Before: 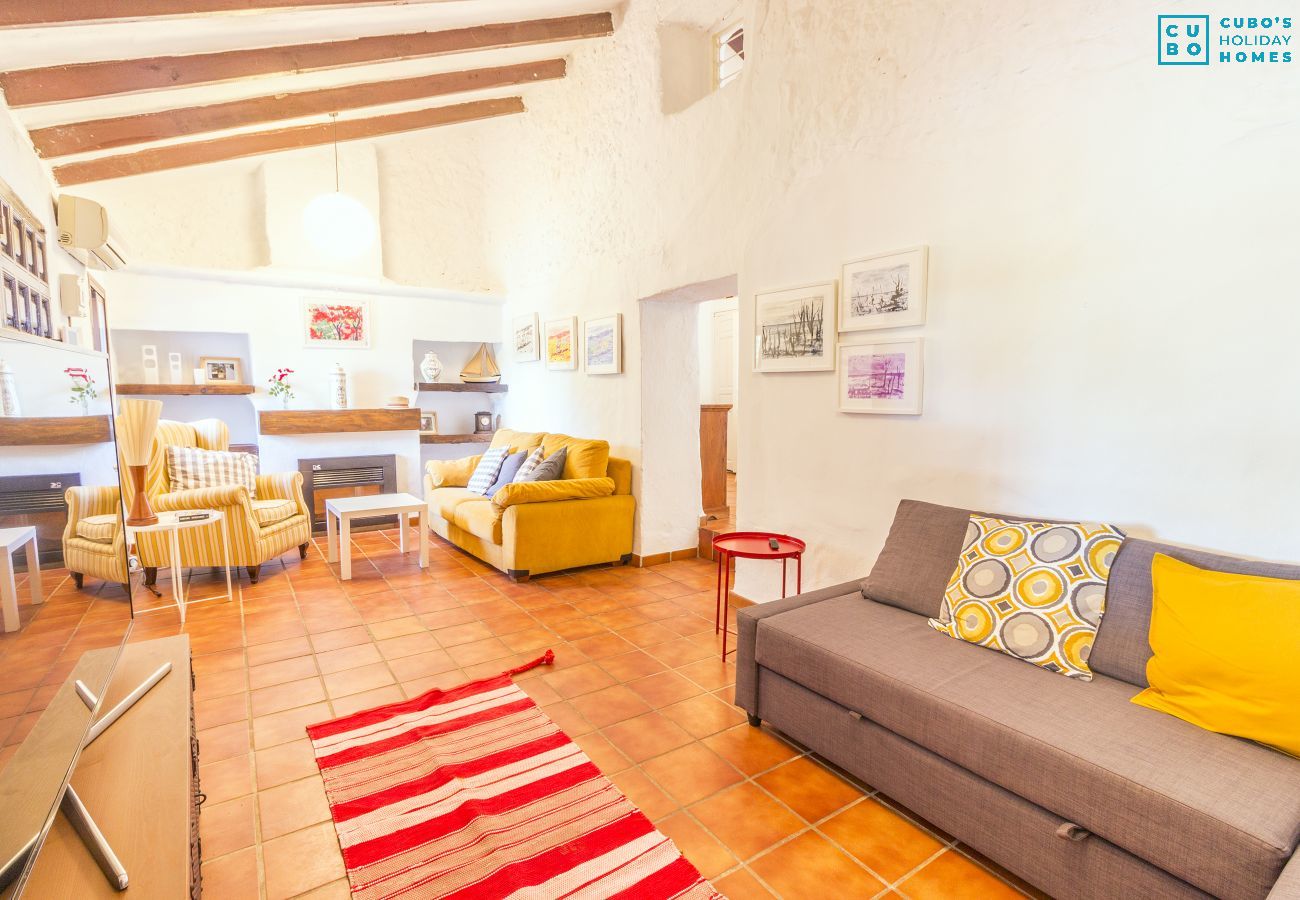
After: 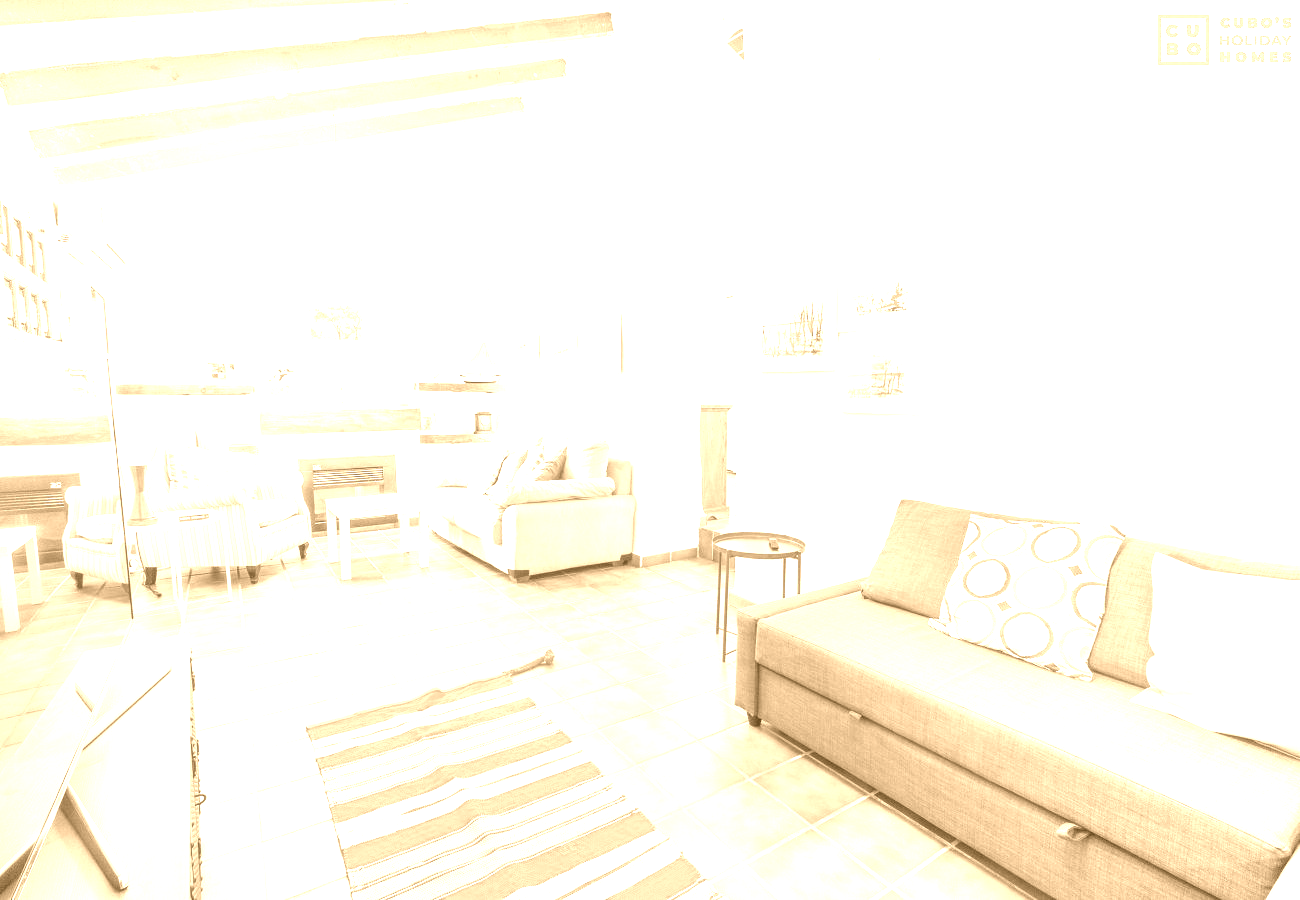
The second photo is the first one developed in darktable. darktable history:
tone equalizer: on, module defaults
exposure: black level correction 0.001, exposure 0.955 EV, compensate exposure bias true, compensate highlight preservation false
colorize: hue 28.8°, source mix 100%
